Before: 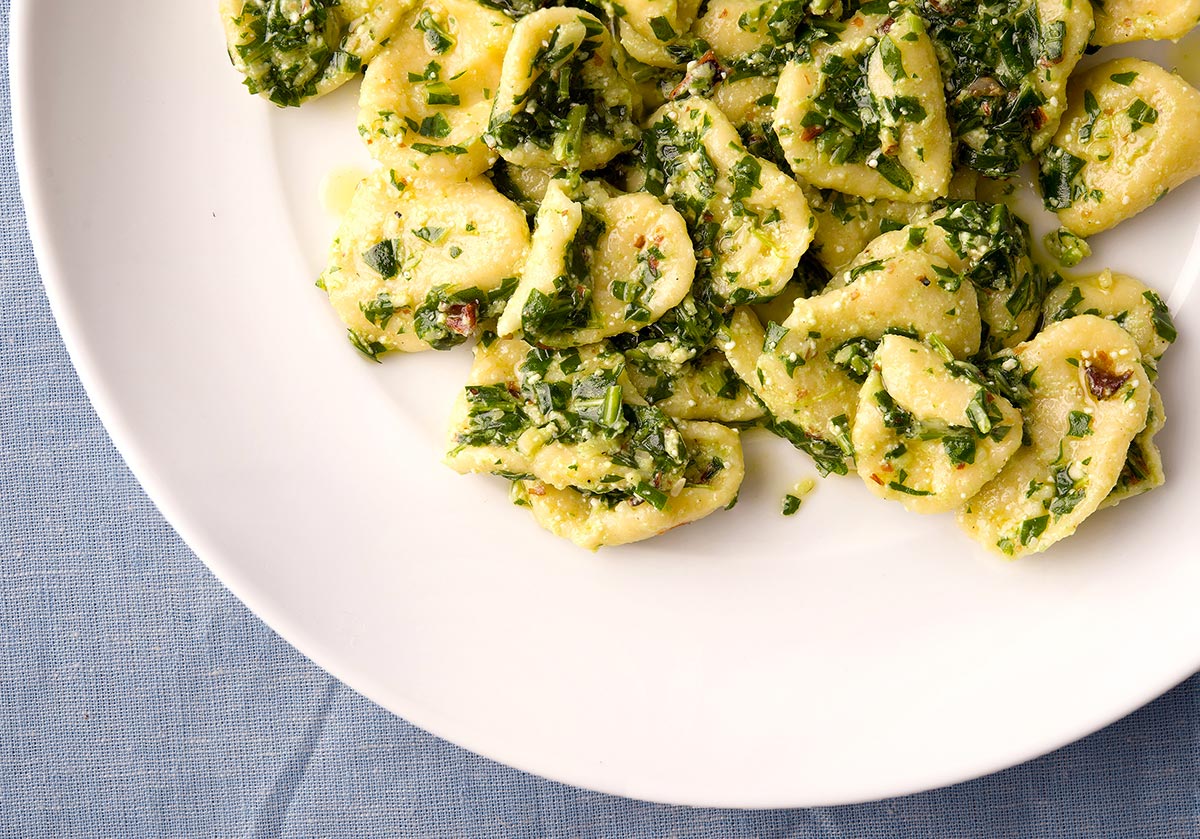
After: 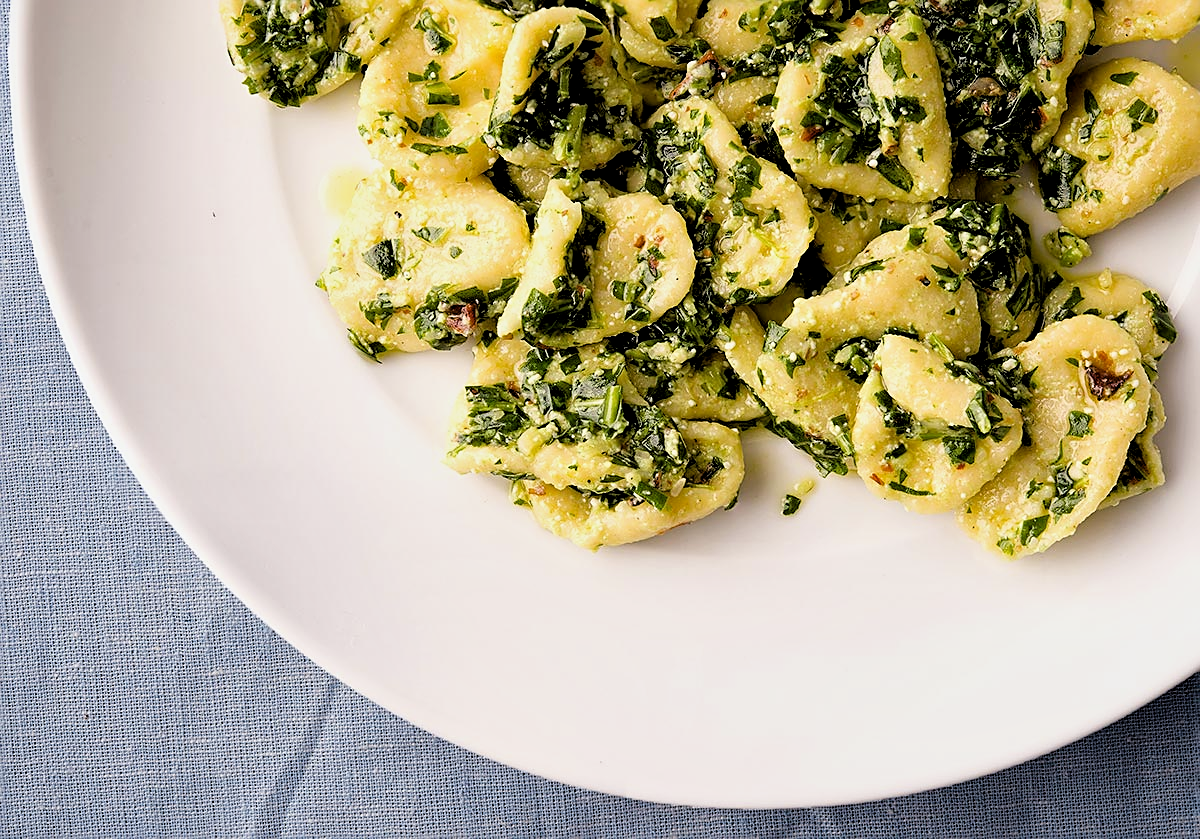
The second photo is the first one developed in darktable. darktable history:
filmic rgb: black relative exposure -3.92 EV, white relative exposure 3.14 EV, hardness 2.87
sharpen: on, module defaults
local contrast: mode bilateral grid, contrast 20, coarseness 50, detail 130%, midtone range 0.2
